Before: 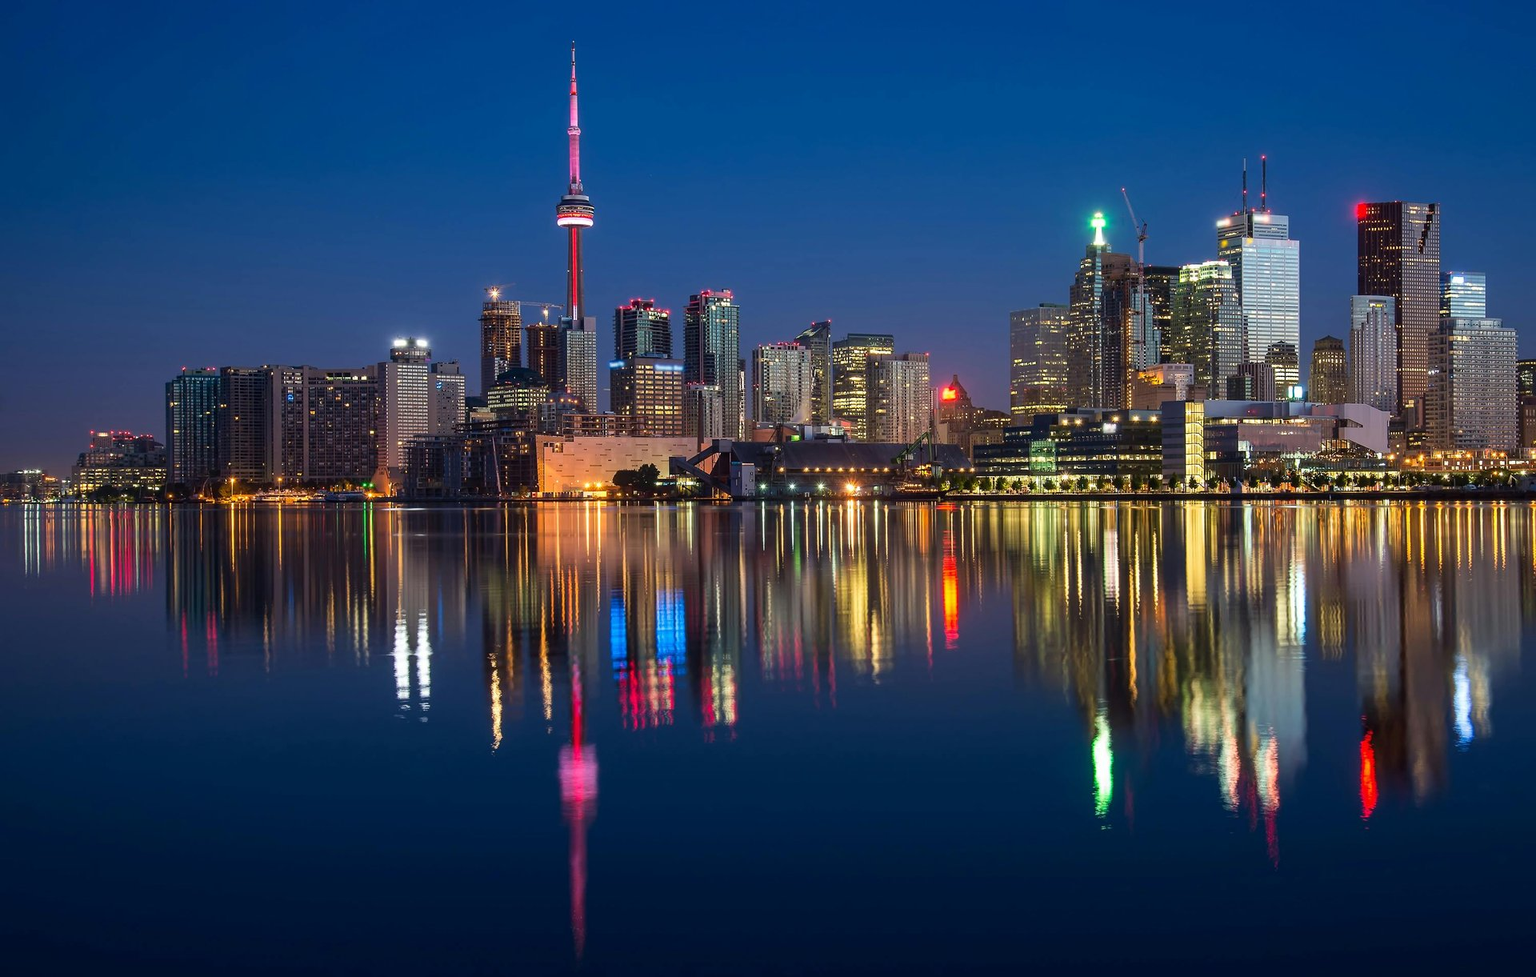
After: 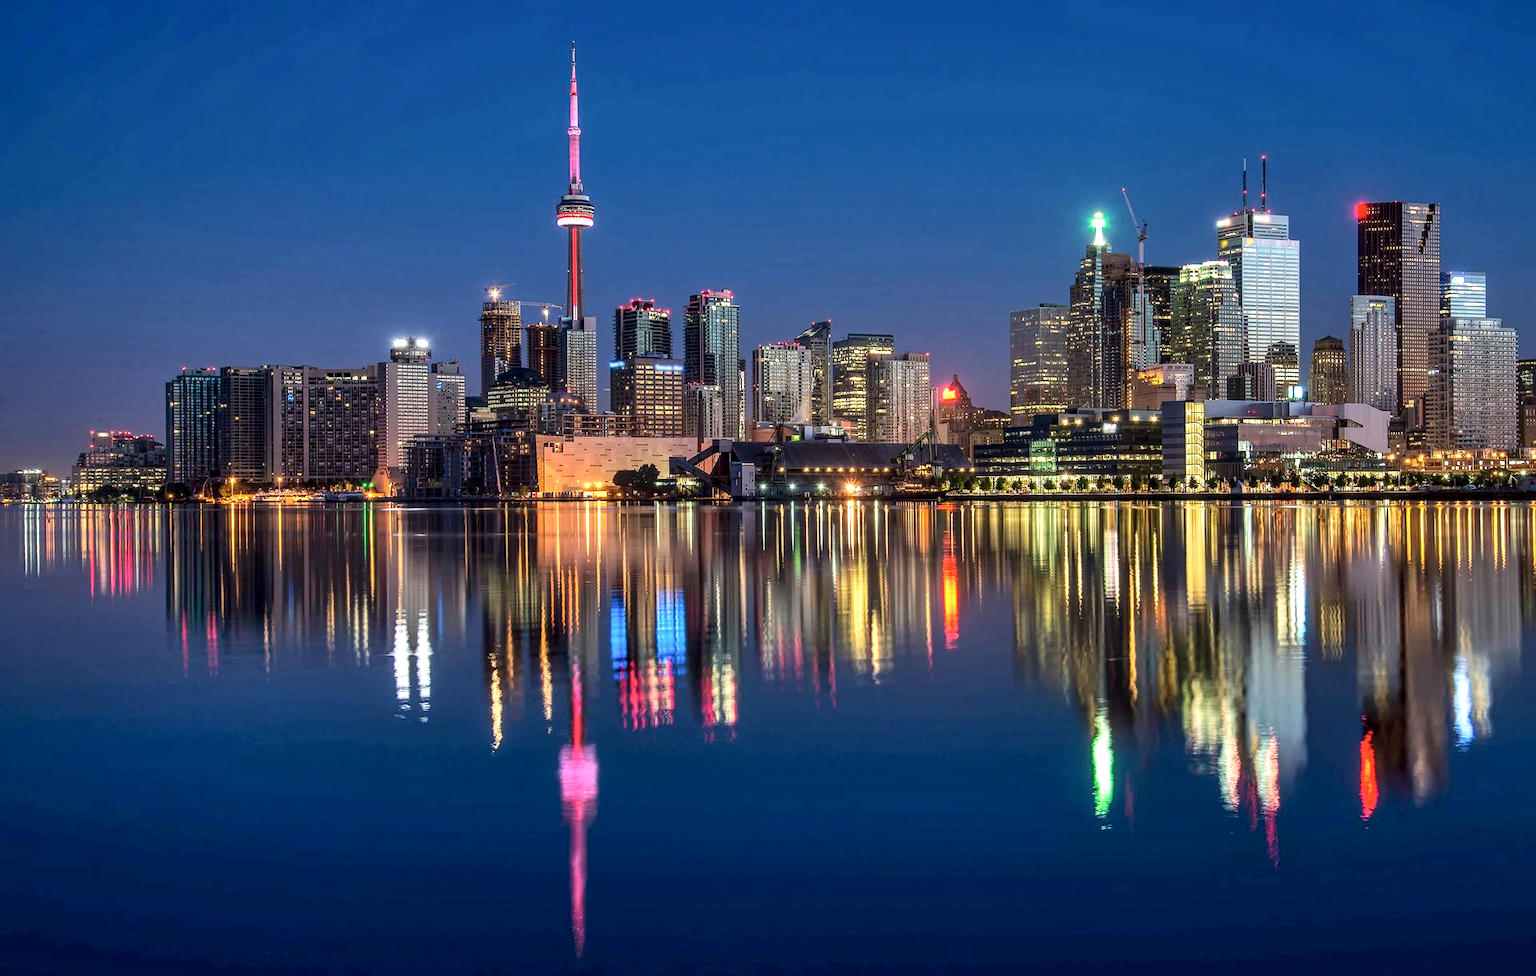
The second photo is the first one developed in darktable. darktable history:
shadows and highlights: soften with gaussian
local contrast: highlights 58%, detail 145%
